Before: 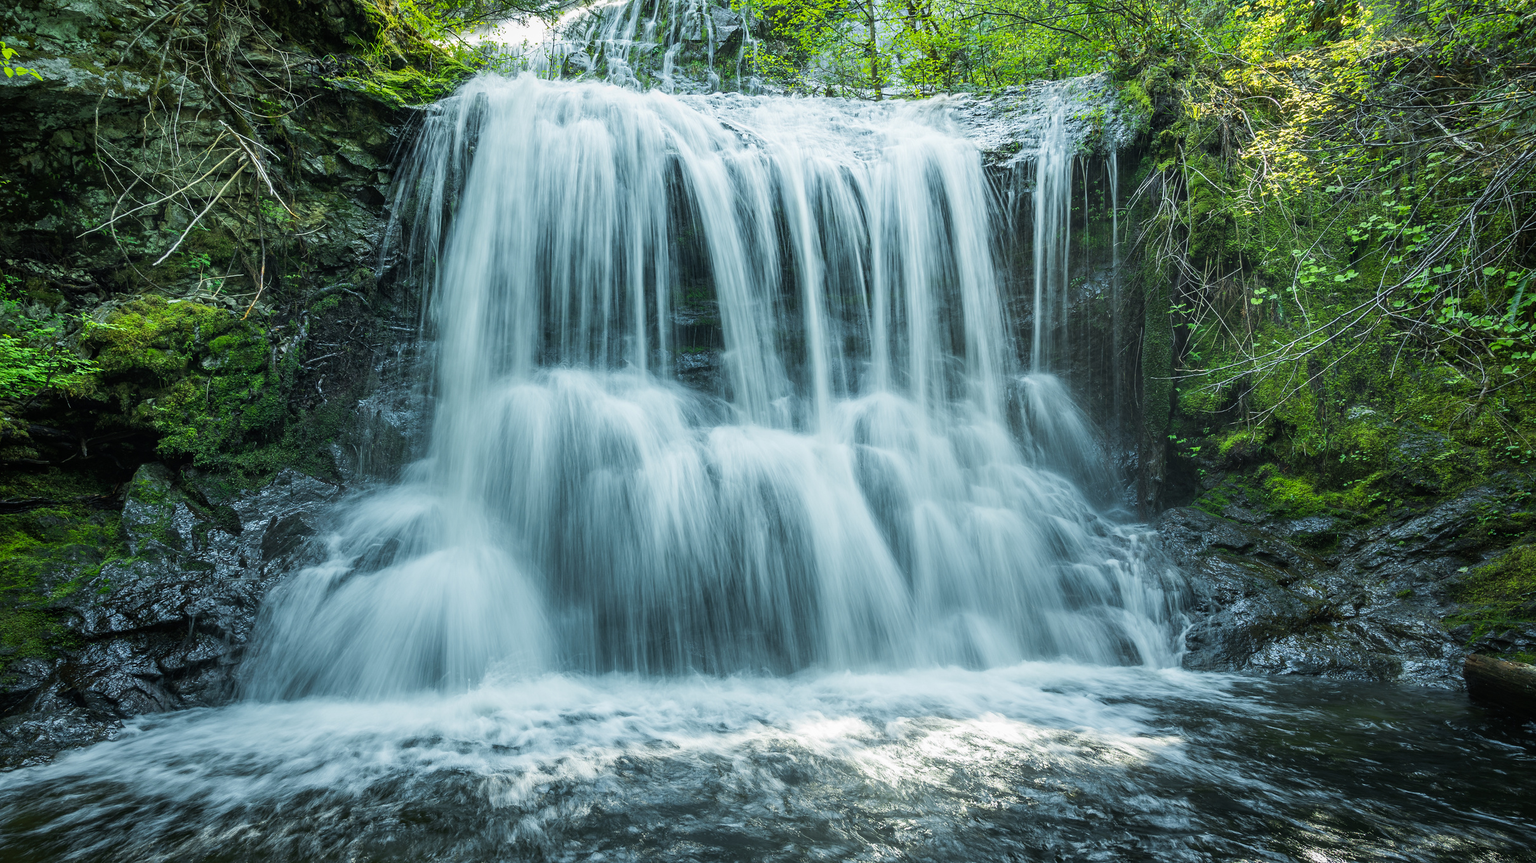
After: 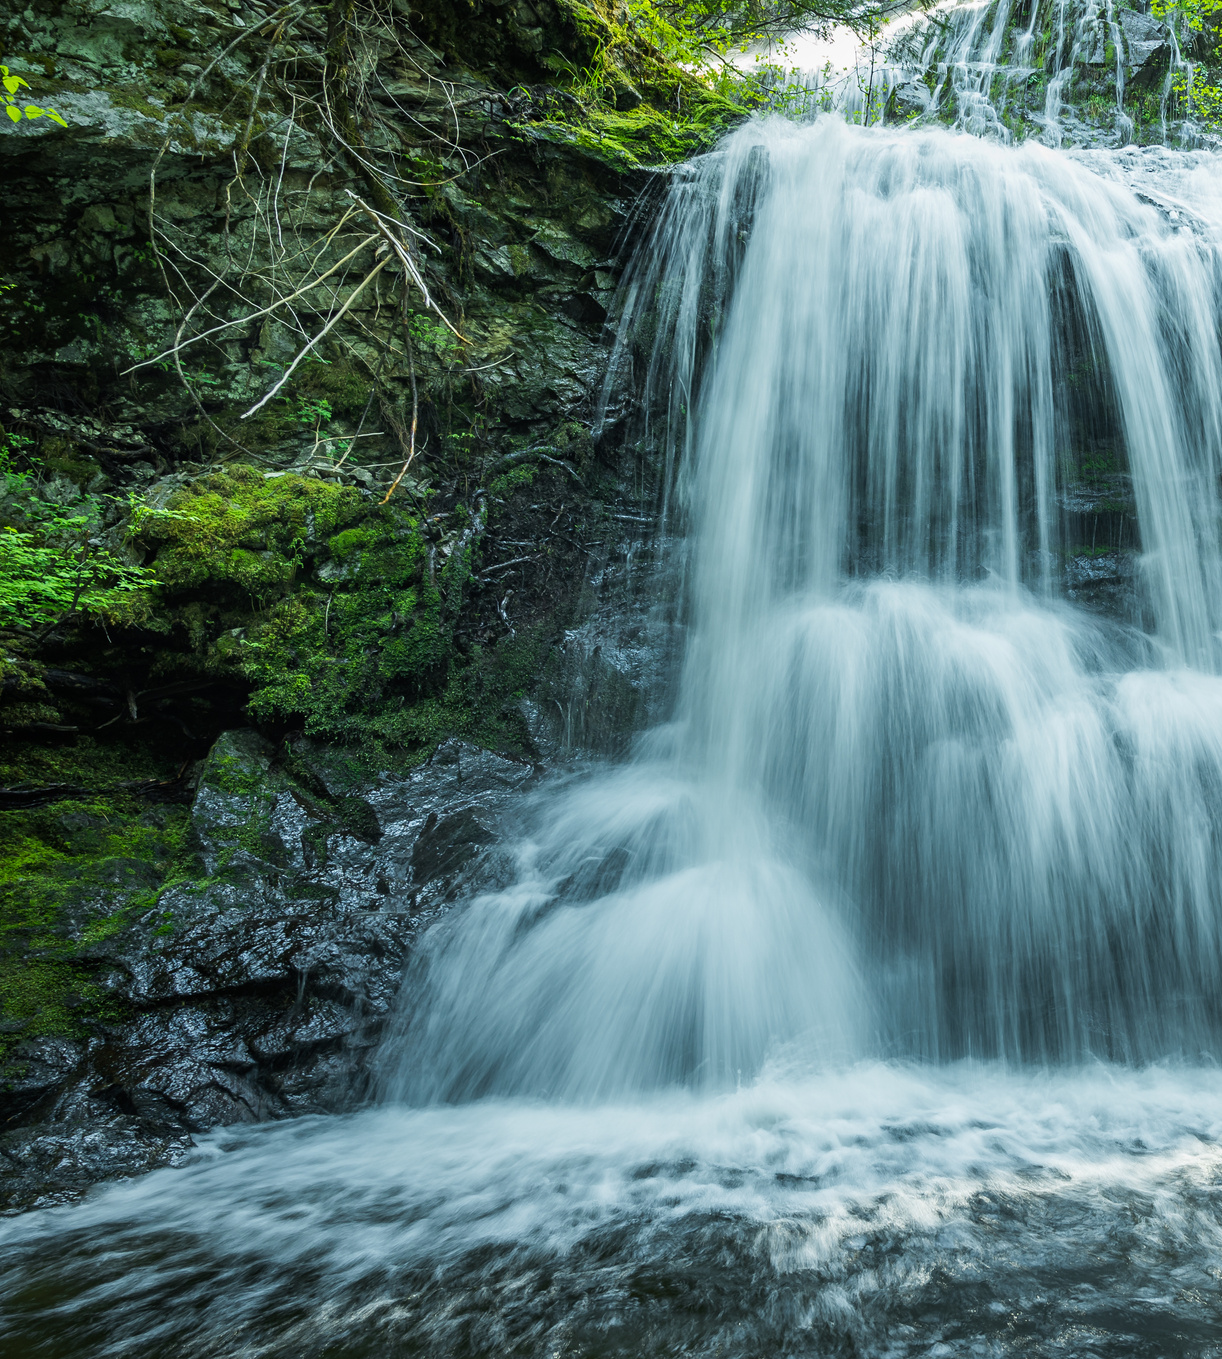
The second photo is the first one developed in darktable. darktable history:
crop and rotate: left 0.034%, top 0%, right 49.458%
